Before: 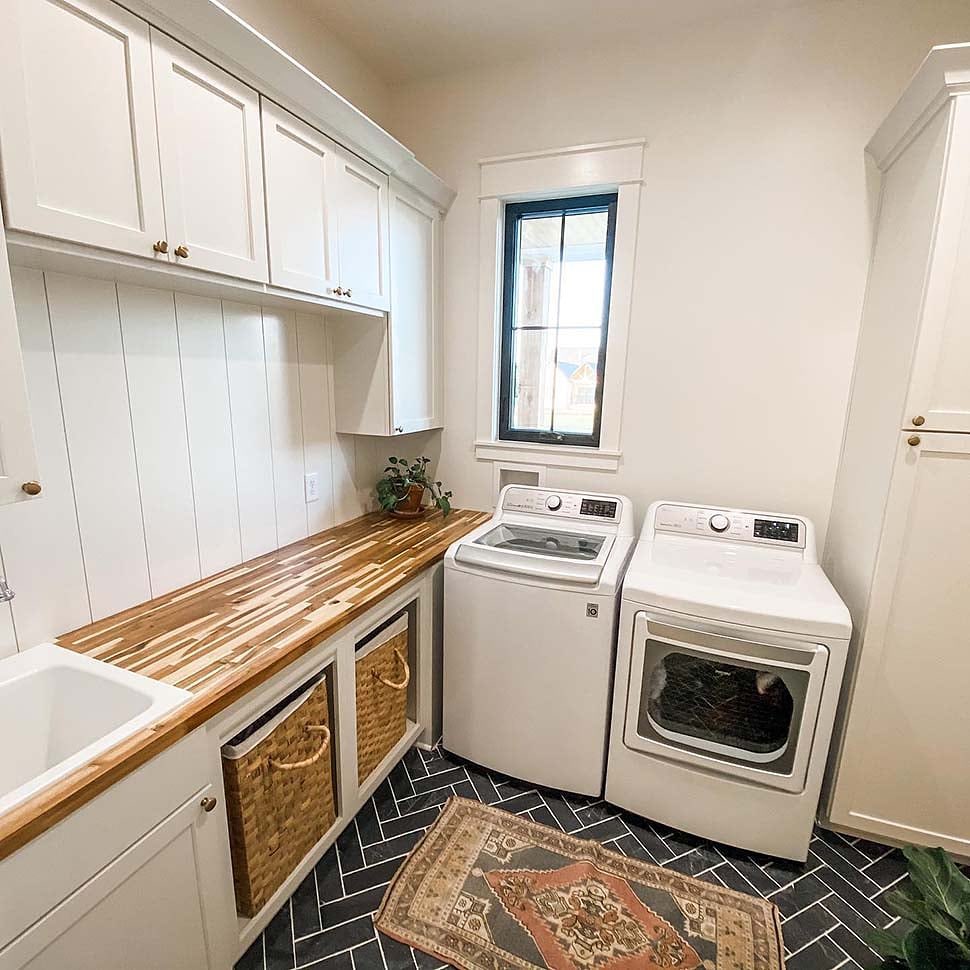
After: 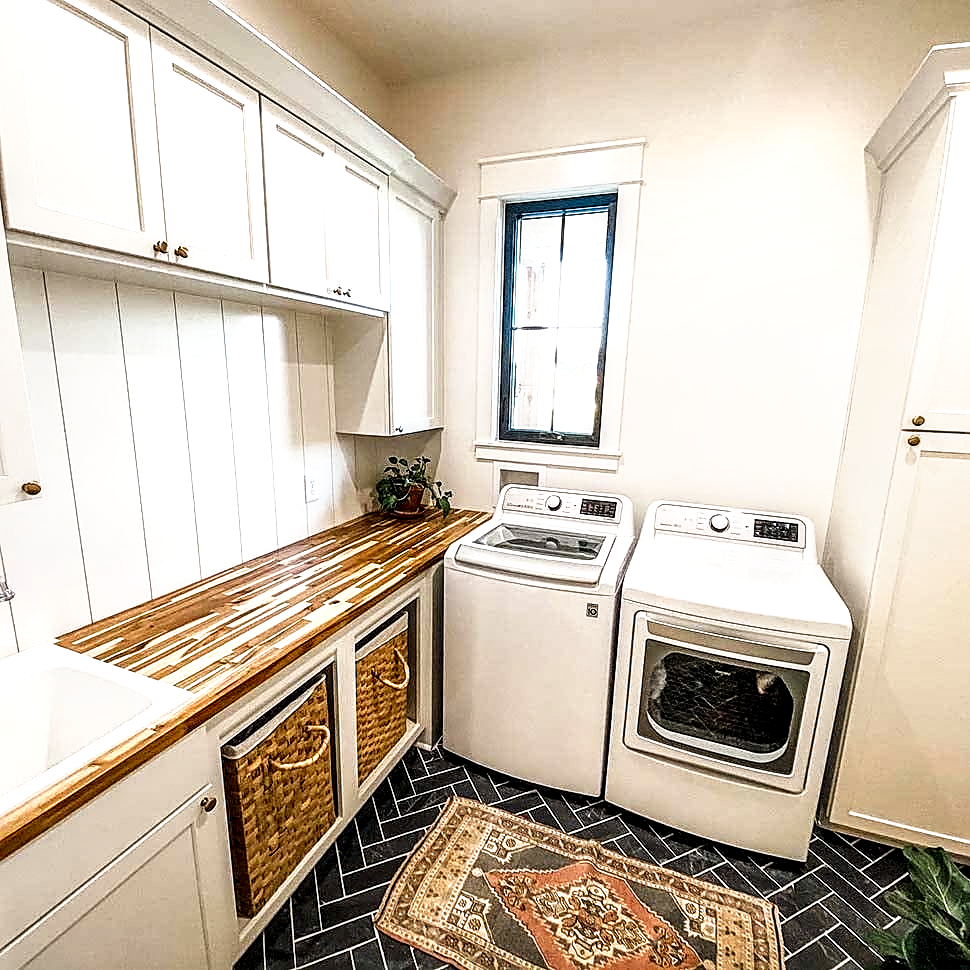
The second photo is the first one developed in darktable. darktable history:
sharpen: on, module defaults
local contrast: highlights 60%, shadows 63%, detail 160%
tone curve: curves: ch0 [(0, 0.018) (0.162, 0.128) (0.434, 0.478) (0.667, 0.785) (0.819, 0.943) (1, 0.991)]; ch1 [(0, 0) (0.402, 0.36) (0.476, 0.449) (0.506, 0.505) (0.523, 0.518) (0.582, 0.586) (0.641, 0.668) (0.7, 0.741) (1, 1)]; ch2 [(0, 0) (0.416, 0.403) (0.483, 0.472) (0.503, 0.505) (0.521, 0.519) (0.547, 0.561) (0.597, 0.643) (0.699, 0.759) (0.997, 0.858)], preserve colors none
